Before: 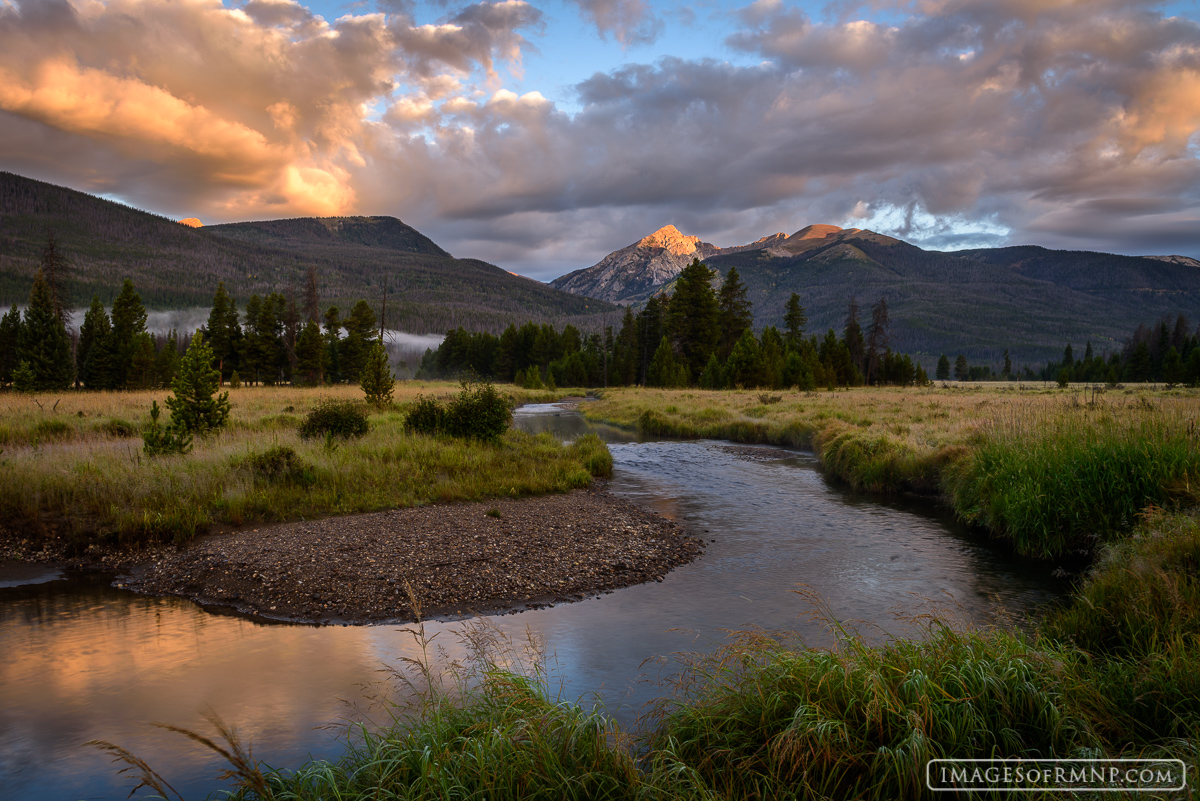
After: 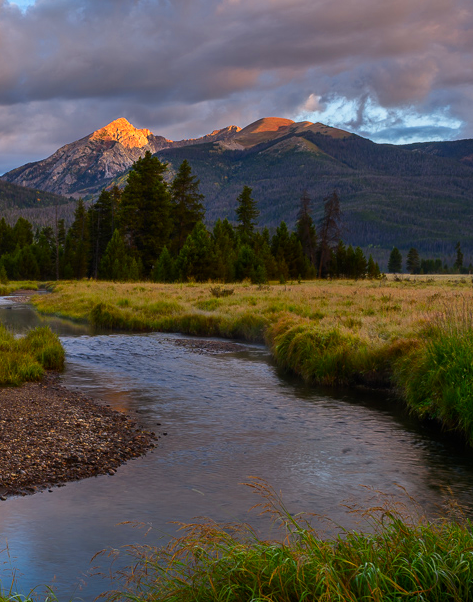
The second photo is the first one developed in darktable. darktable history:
color zones: curves: ch0 [(0, 0.613) (0.01, 0.613) (0.245, 0.448) (0.498, 0.529) (0.642, 0.665) (0.879, 0.777) (0.99, 0.613)]; ch1 [(0, 0) (0.143, 0) (0.286, 0) (0.429, 0) (0.571, 0) (0.714, 0) (0.857, 0)], mix -138.01%
crop: left 45.721%, top 13.393%, right 14.118%, bottom 10.01%
